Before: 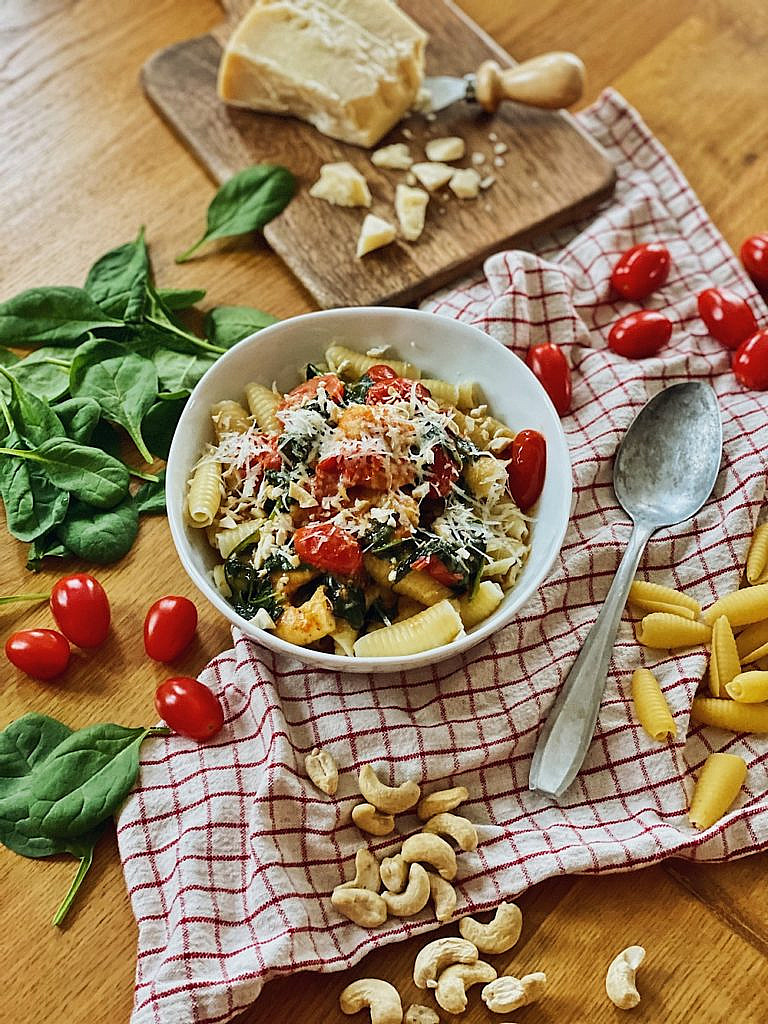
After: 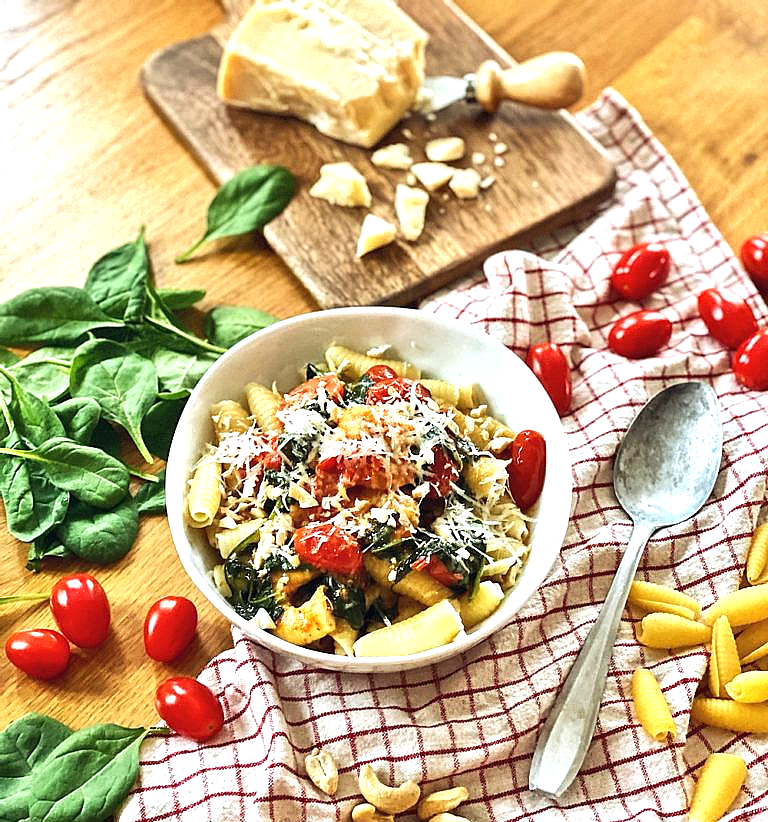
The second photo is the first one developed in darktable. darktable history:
exposure: black level correction 0, exposure 1 EV, compensate exposure bias true, compensate highlight preservation false
crop: bottom 19.644%
local contrast: mode bilateral grid, contrast 20, coarseness 50, detail 120%, midtone range 0.2
